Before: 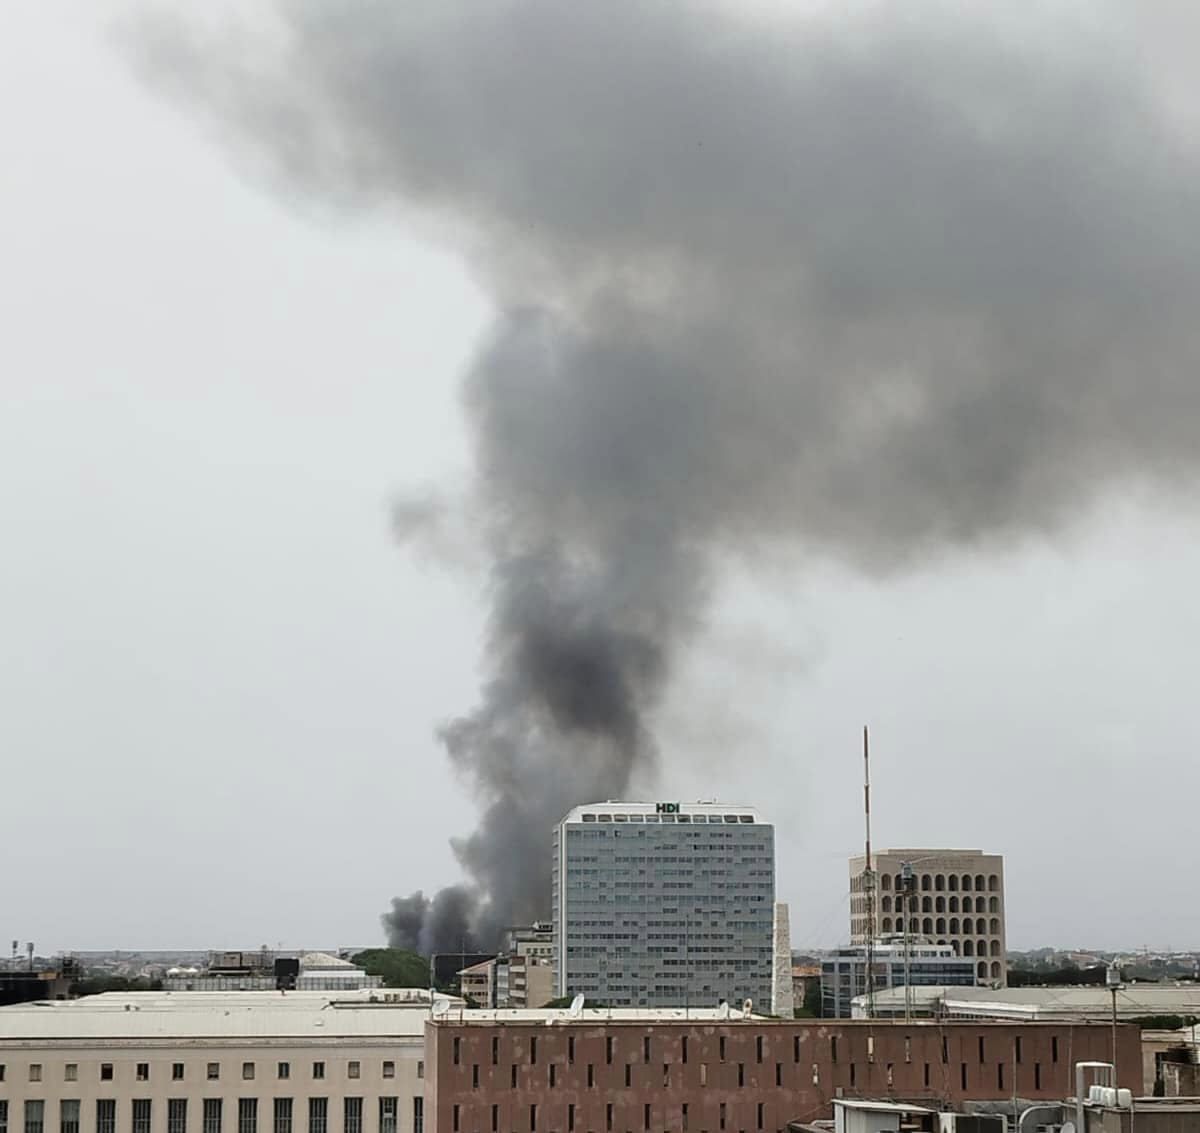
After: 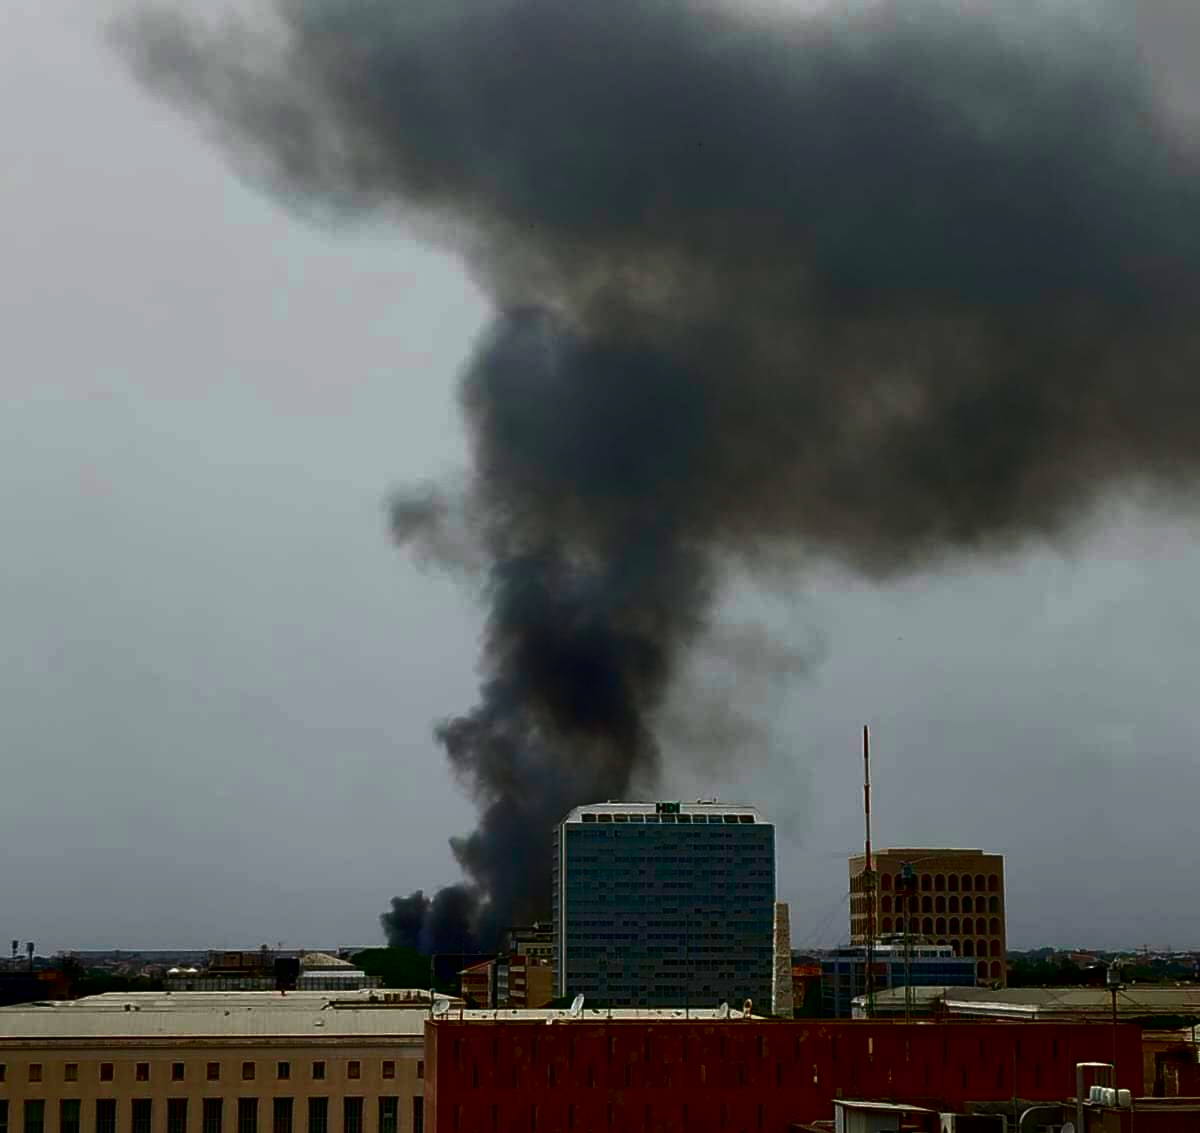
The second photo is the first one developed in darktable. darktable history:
contrast brightness saturation: brightness -0.99, saturation 0.991
